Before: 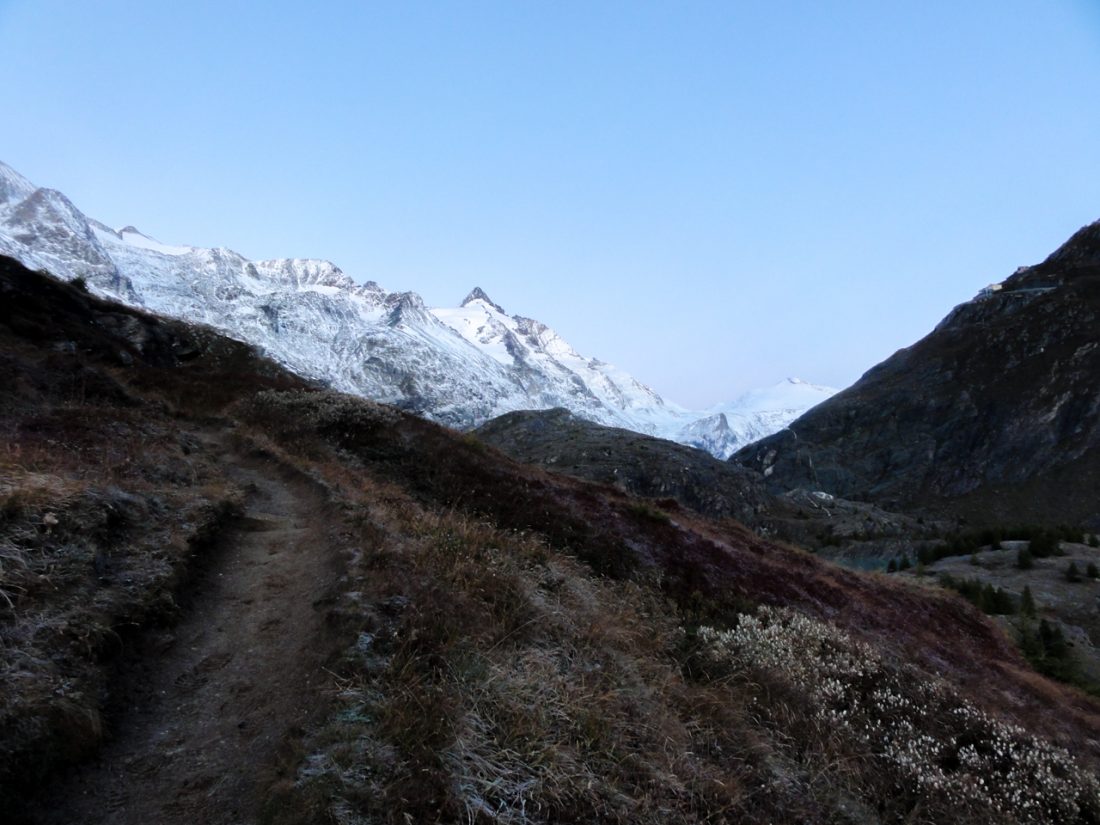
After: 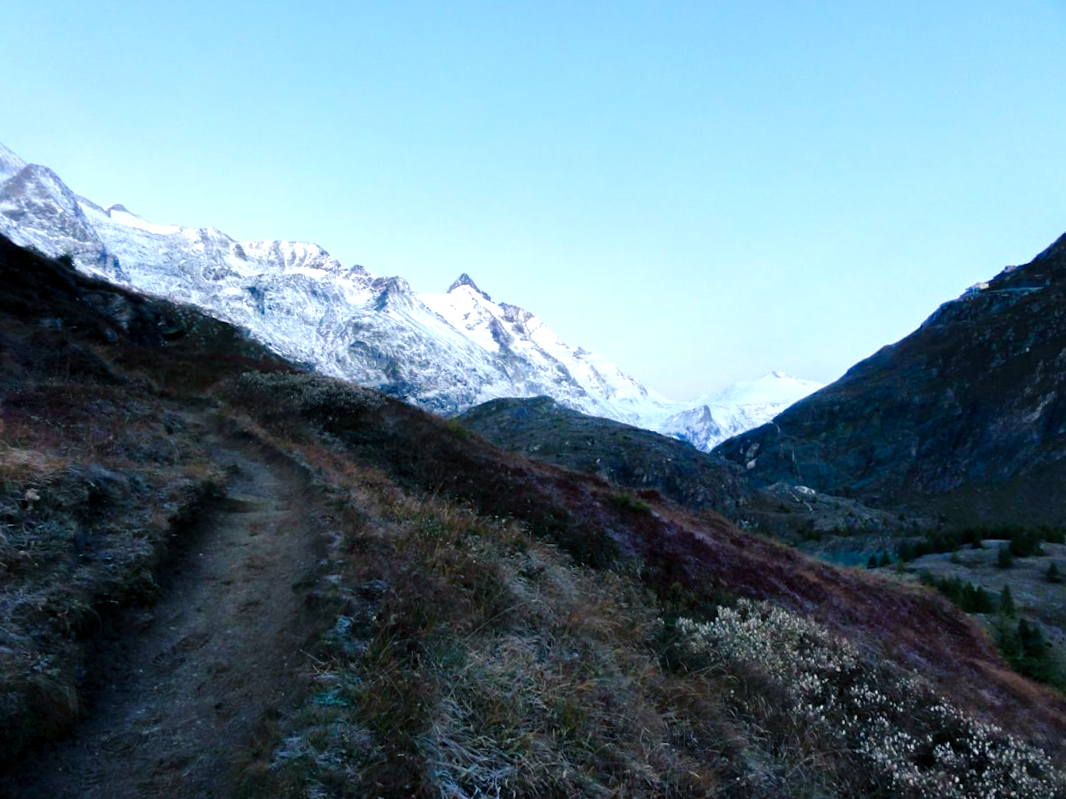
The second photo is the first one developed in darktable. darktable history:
color balance rgb: shadows lift › chroma 7.469%, shadows lift › hue 244.99°, perceptual saturation grading › global saturation 20%, perceptual saturation grading › highlights -13.985%, perceptual saturation grading › shadows 49.954%, perceptual brilliance grading › global brilliance 11.738%
crop and rotate: angle -1.36°
